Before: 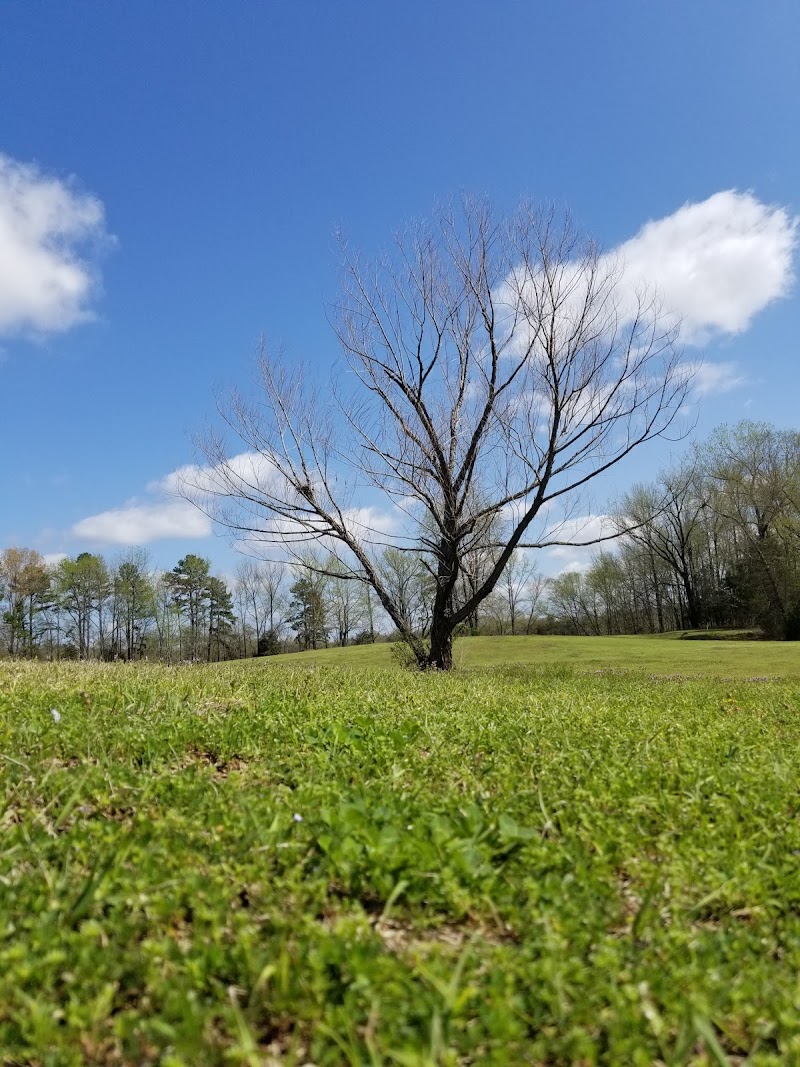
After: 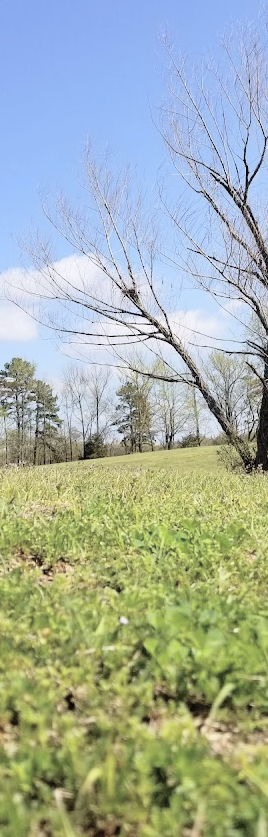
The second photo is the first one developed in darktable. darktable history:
crop and rotate: left 21.77%, top 18.528%, right 44.676%, bottom 2.997%
contrast brightness saturation: brightness 0.15
tone curve: curves: ch0 [(0, 0) (0.739, 0.837) (1, 1)]; ch1 [(0, 0) (0.226, 0.261) (0.383, 0.397) (0.462, 0.473) (0.498, 0.502) (0.521, 0.52) (0.578, 0.57) (1, 1)]; ch2 [(0, 0) (0.438, 0.456) (0.5, 0.5) (0.547, 0.557) (0.597, 0.58) (0.629, 0.603) (1, 1)], color space Lab, independent channels, preserve colors none
